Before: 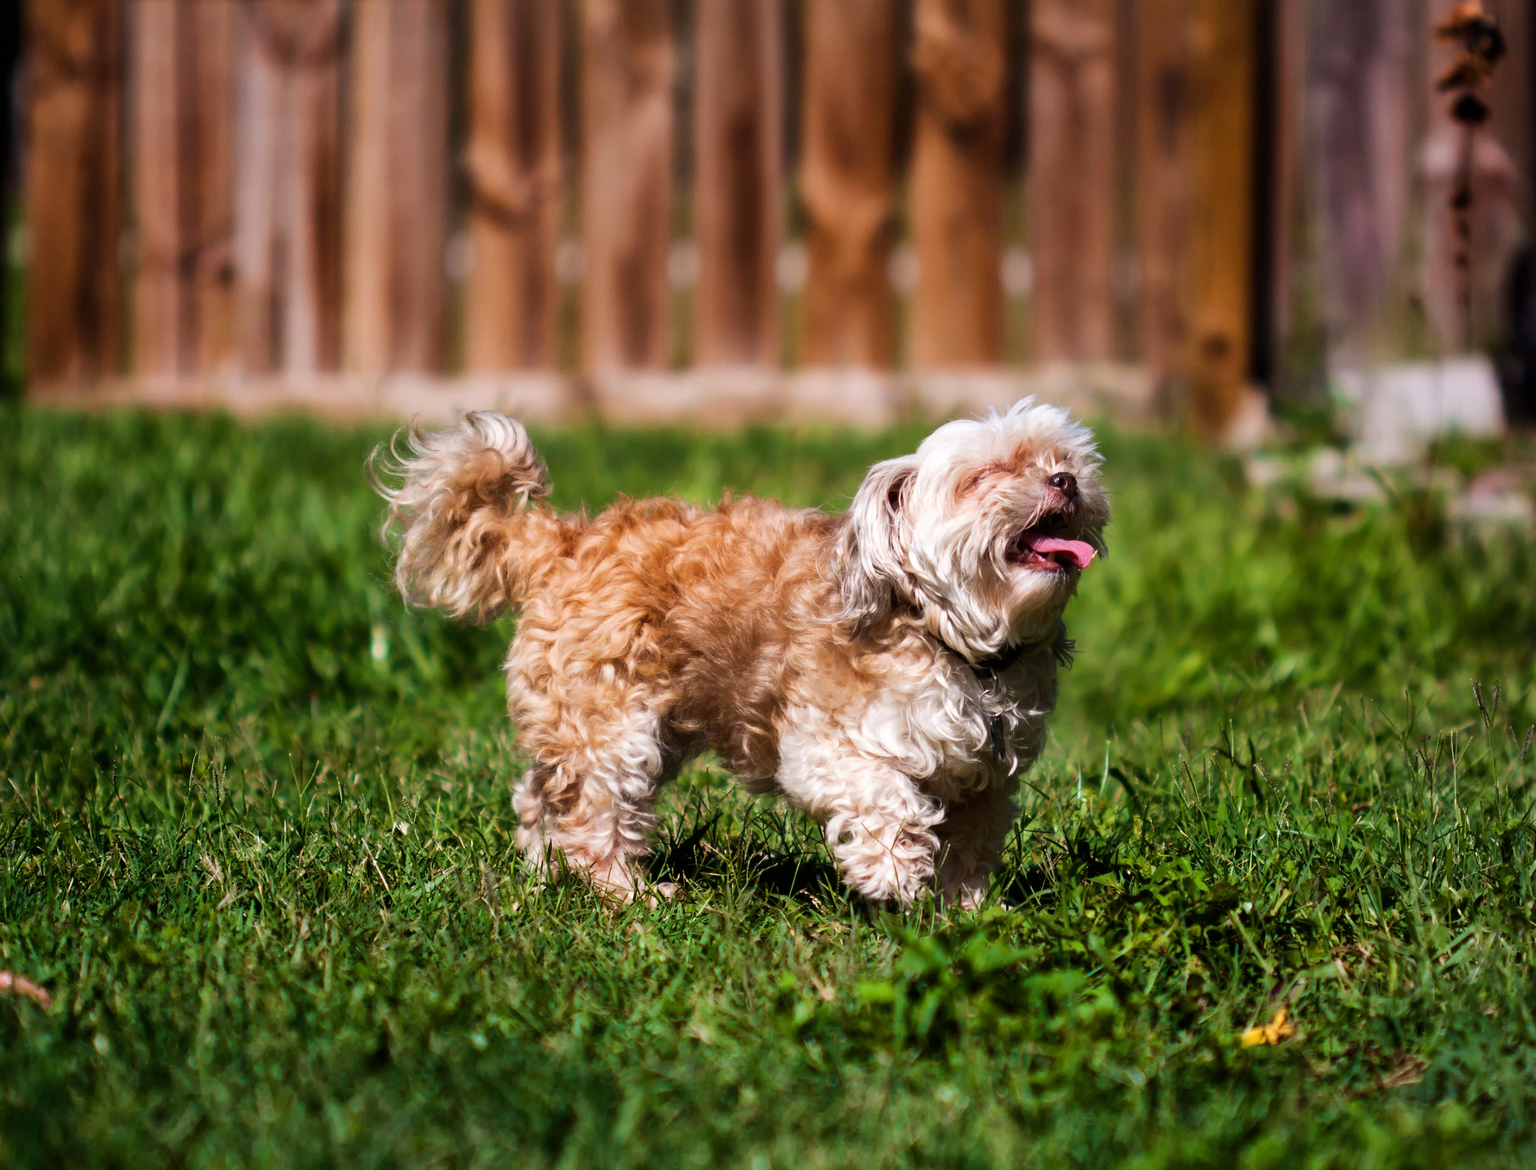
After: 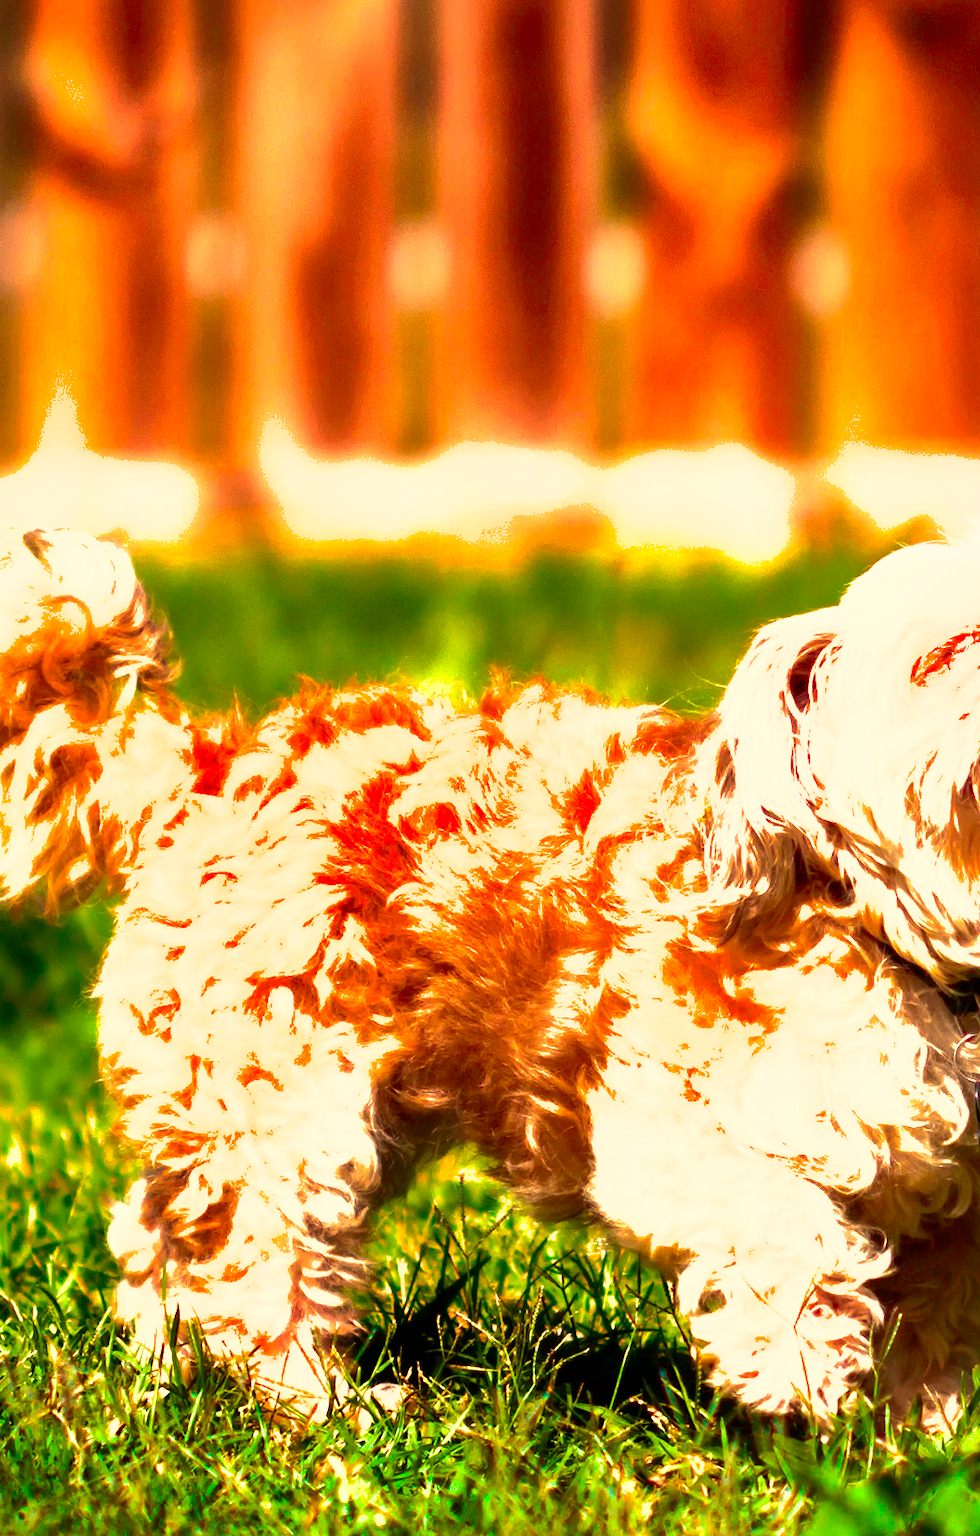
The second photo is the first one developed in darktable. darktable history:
crop and rotate: left 29.476%, top 10.214%, right 35.32%, bottom 17.333%
shadows and highlights: on, module defaults
local contrast: mode bilateral grid, contrast 20, coarseness 50, detail 120%, midtone range 0.2
contrast brightness saturation: contrast 0.16, saturation 0.32
levels: levels [0, 0.352, 0.703]
white balance: red 1.138, green 0.996, blue 0.812
